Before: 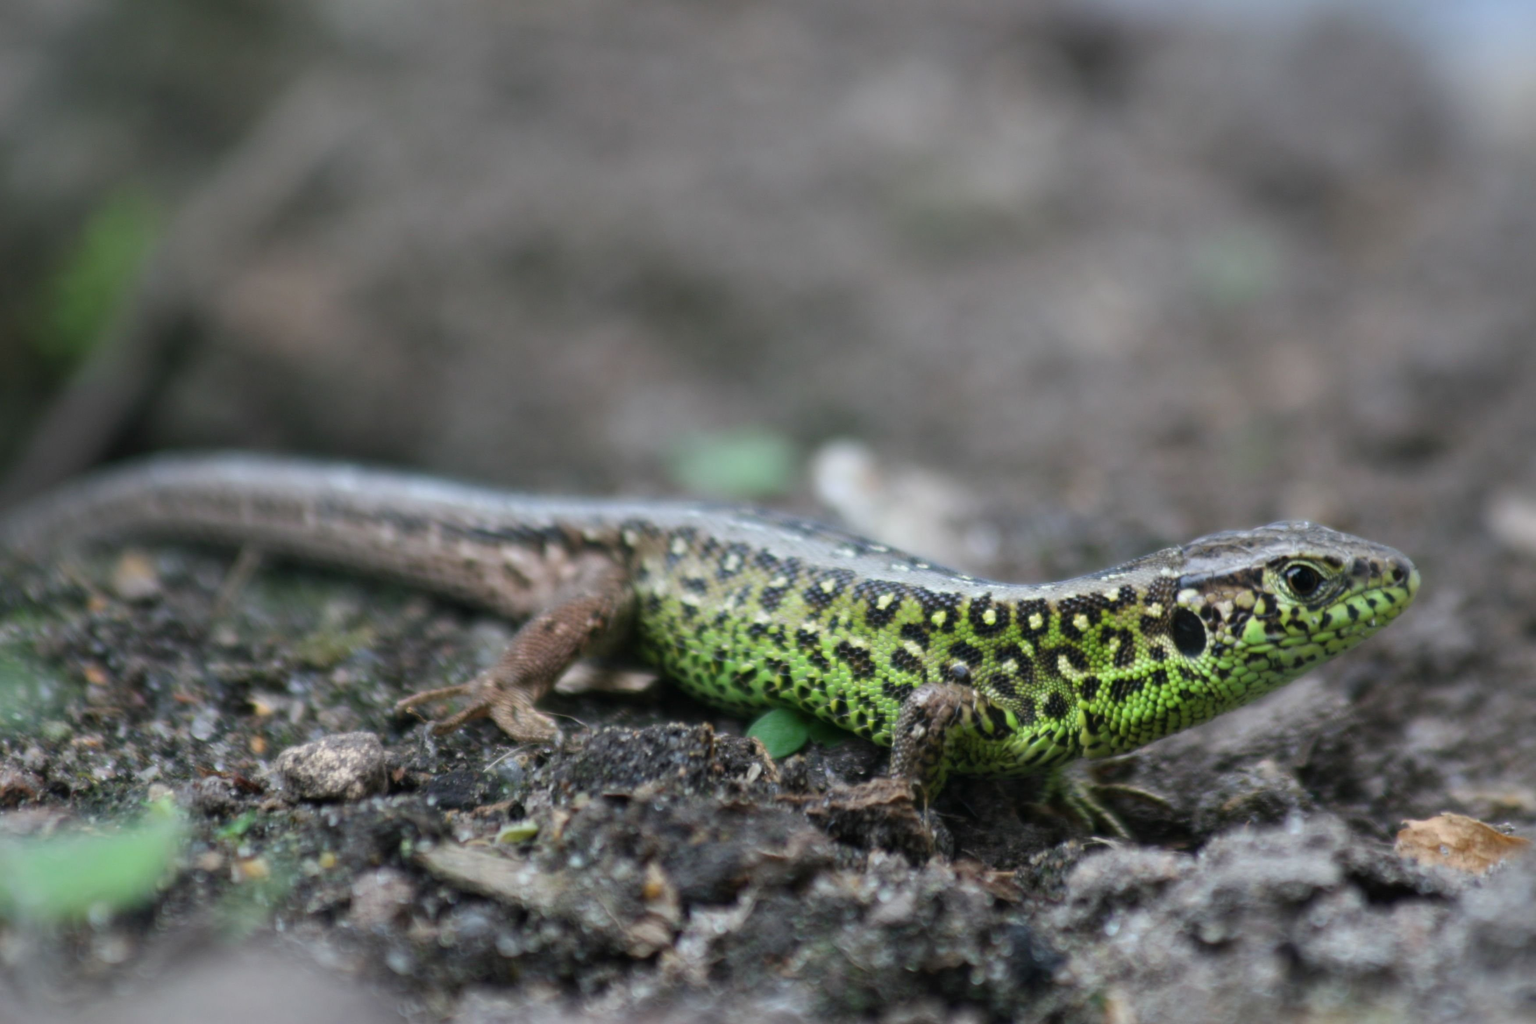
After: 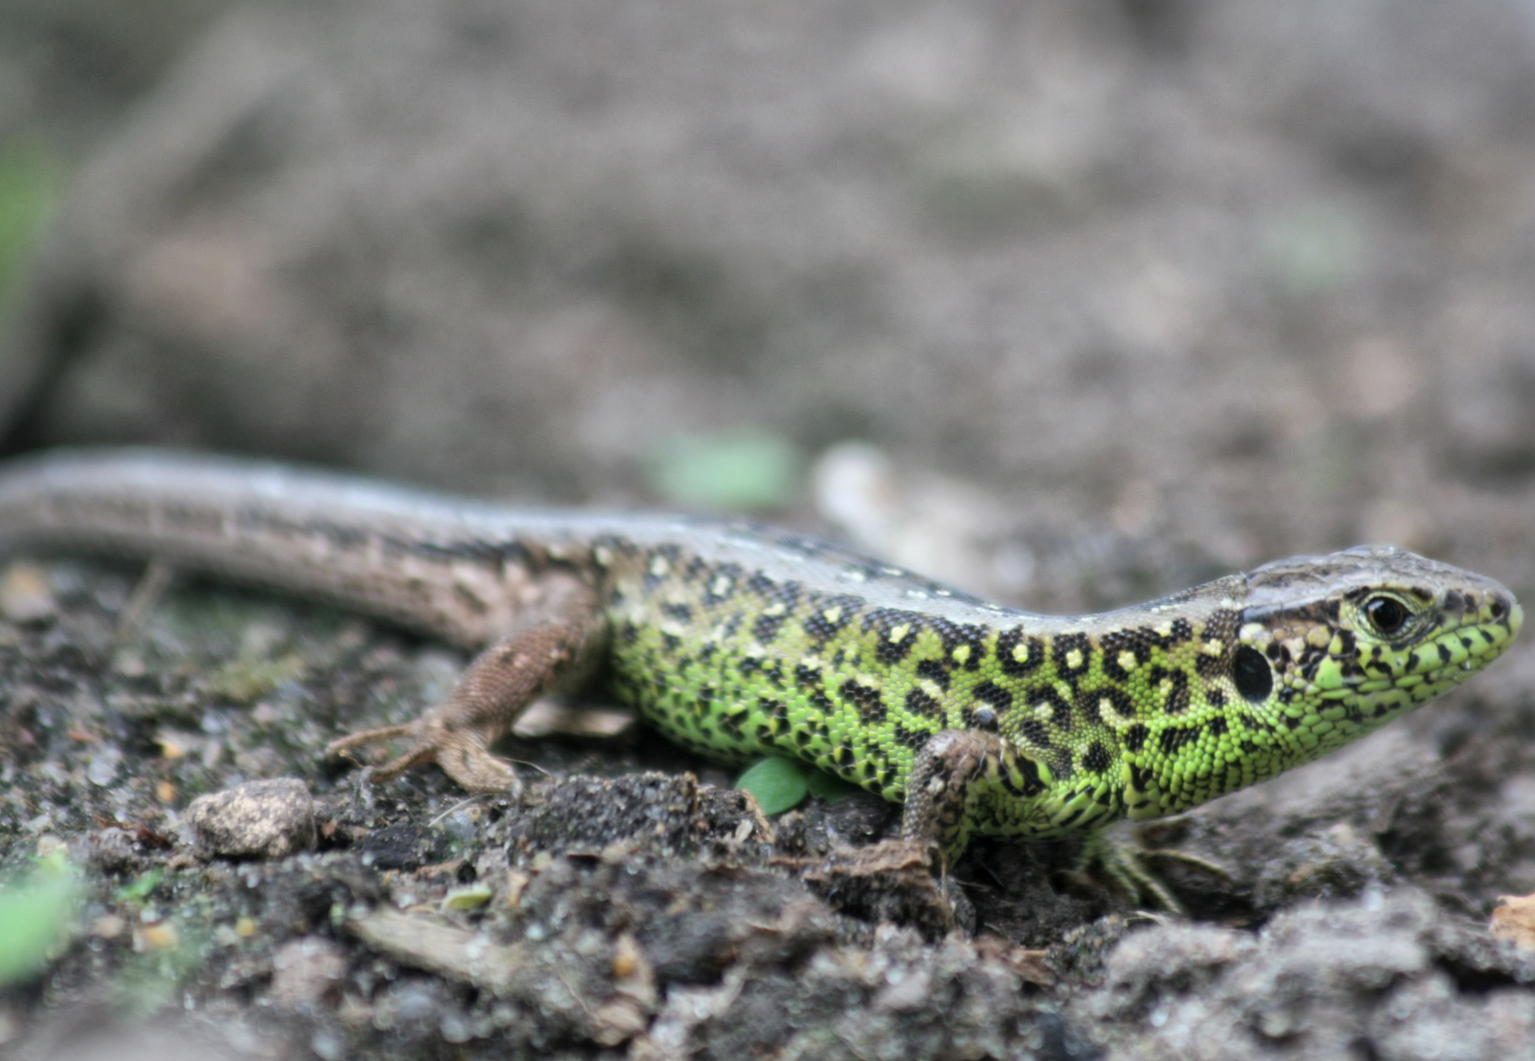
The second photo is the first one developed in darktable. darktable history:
crop and rotate: angle -3.27°, left 5.211%, top 5.211%, right 4.607%, bottom 4.607%
rotate and perspective: rotation -2.56°, automatic cropping off
global tonemap: drago (1, 100), detail 1
